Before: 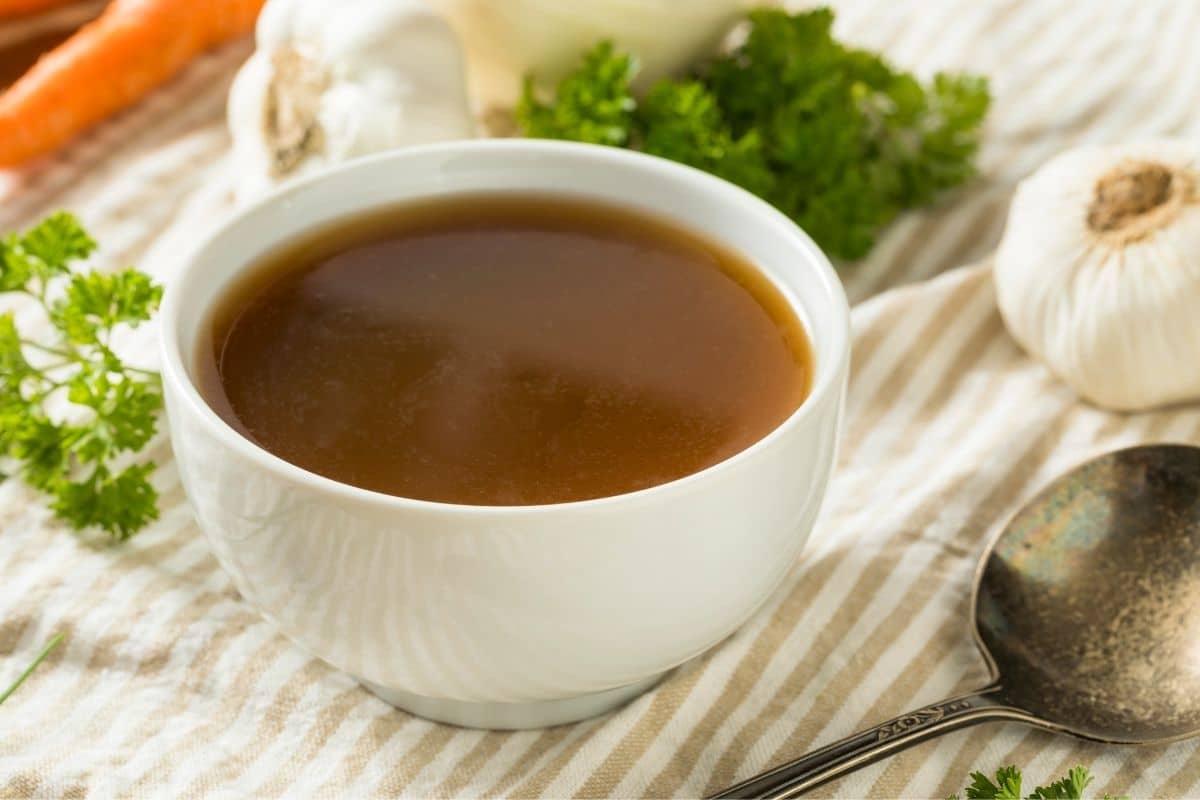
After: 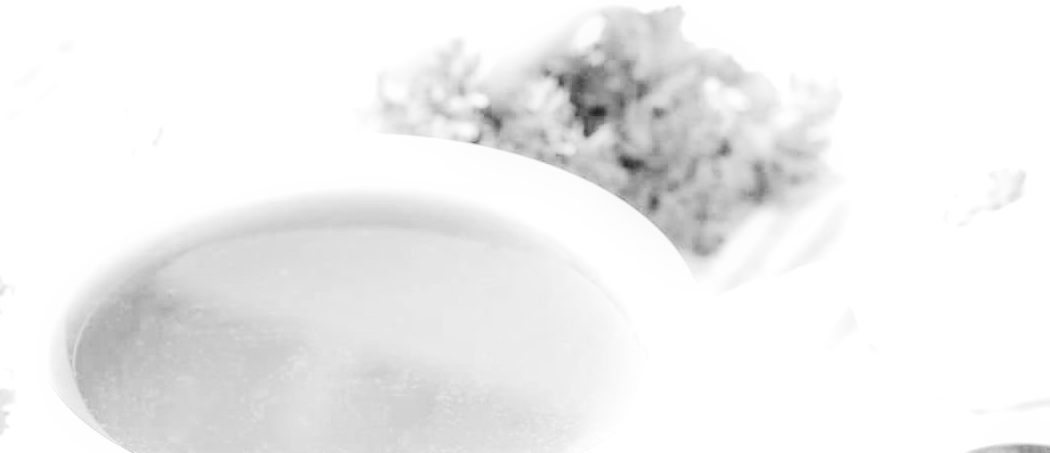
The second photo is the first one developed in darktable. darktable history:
crop and rotate: left 11.812%, bottom 42.776%
white balance: red 4.26, blue 1.802
filmic rgb: black relative exposure -5 EV, hardness 2.88, contrast 1.3, highlights saturation mix -30%
contrast brightness saturation: contrast 0.2, brightness 0.16, saturation 0.22
rotate and perspective: rotation 0.192°, lens shift (horizontal) -0.015, crop left 0.005, crop right 0.996, crop top 0.006, crop bottom 0.99
exposure: exposure 0.6 EV, compensate highlight preservation false
monochrome: on, module defaults
